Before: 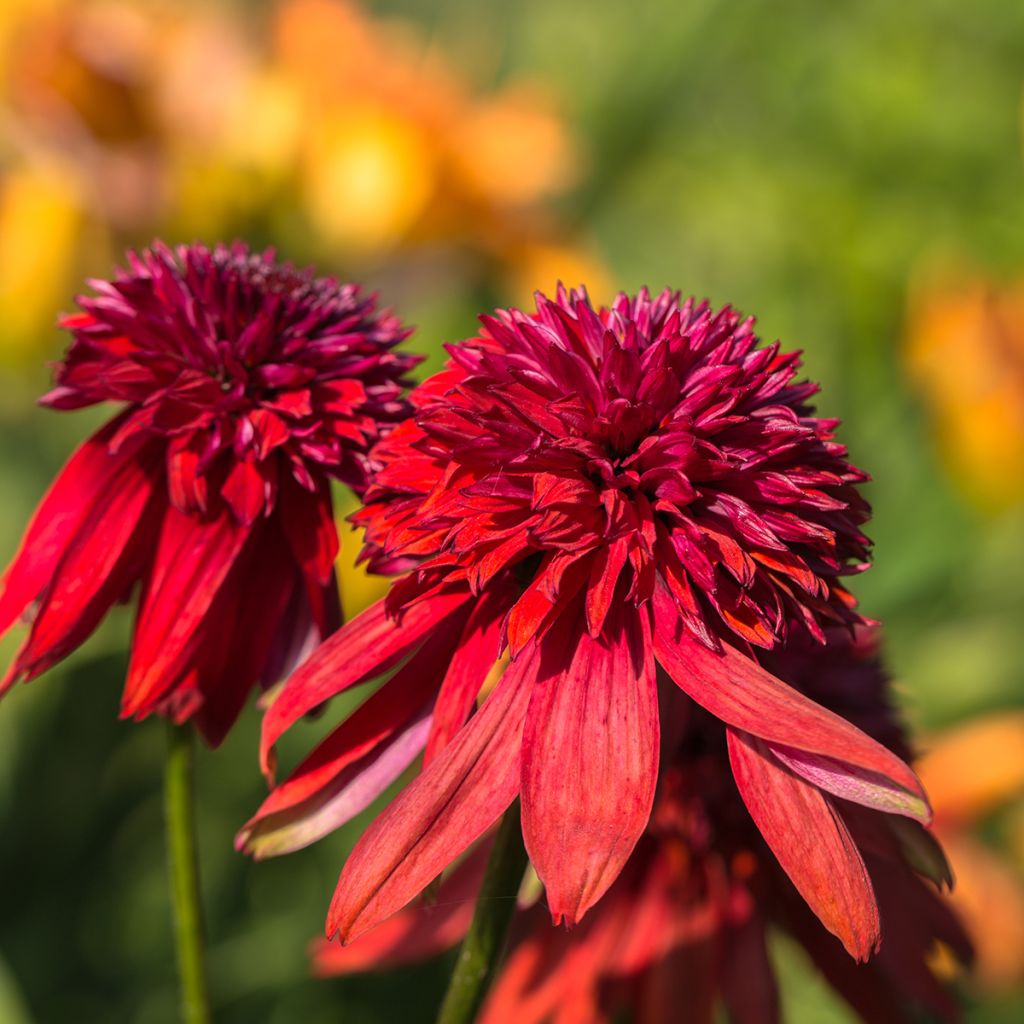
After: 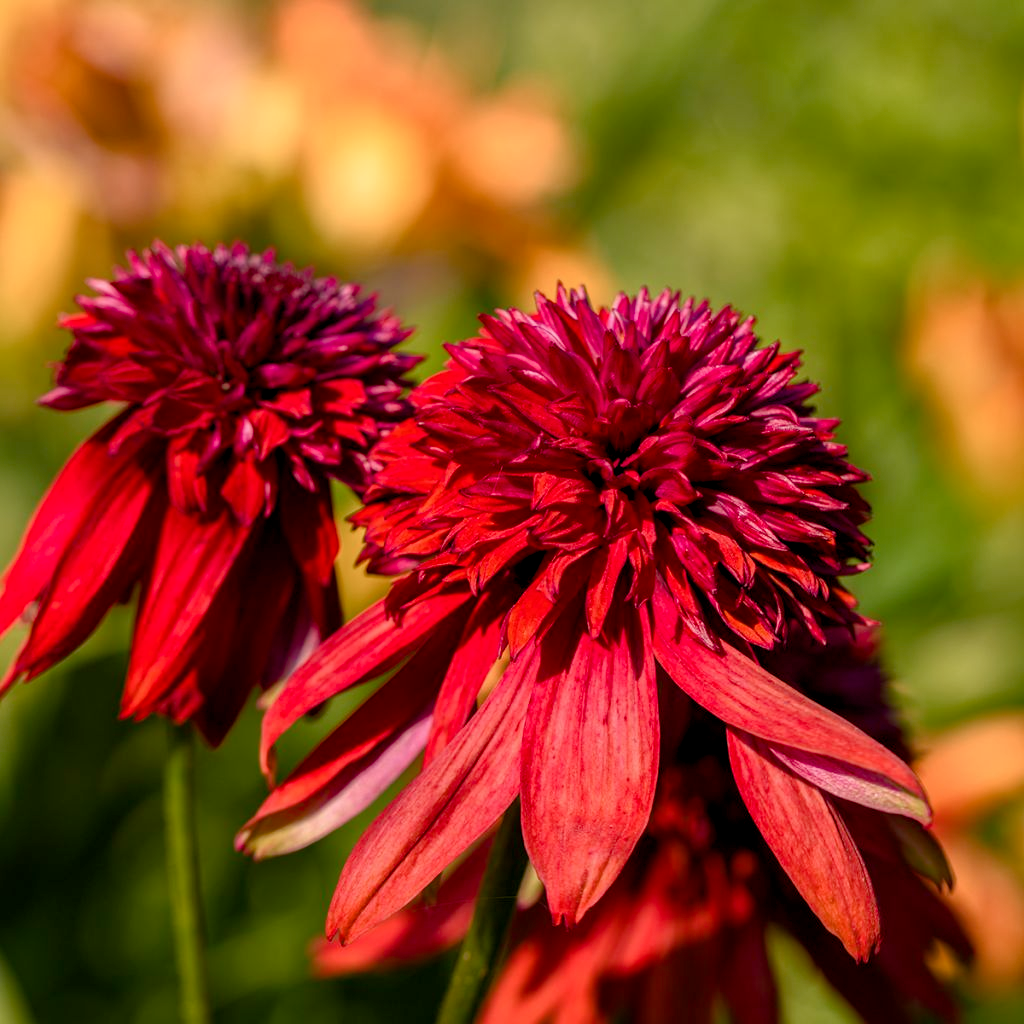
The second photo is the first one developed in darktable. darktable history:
color balance rgb: highlights gain › chroma 3.082%, highlights gain › hue 60.18°, global offset › luminance -0.48%, perceptual saturation grading › global saturation 20%, perceptual saturation grading › highlights -49.731%, perceptual saturation grading › shadows 25.724%, global vibrance 20%
